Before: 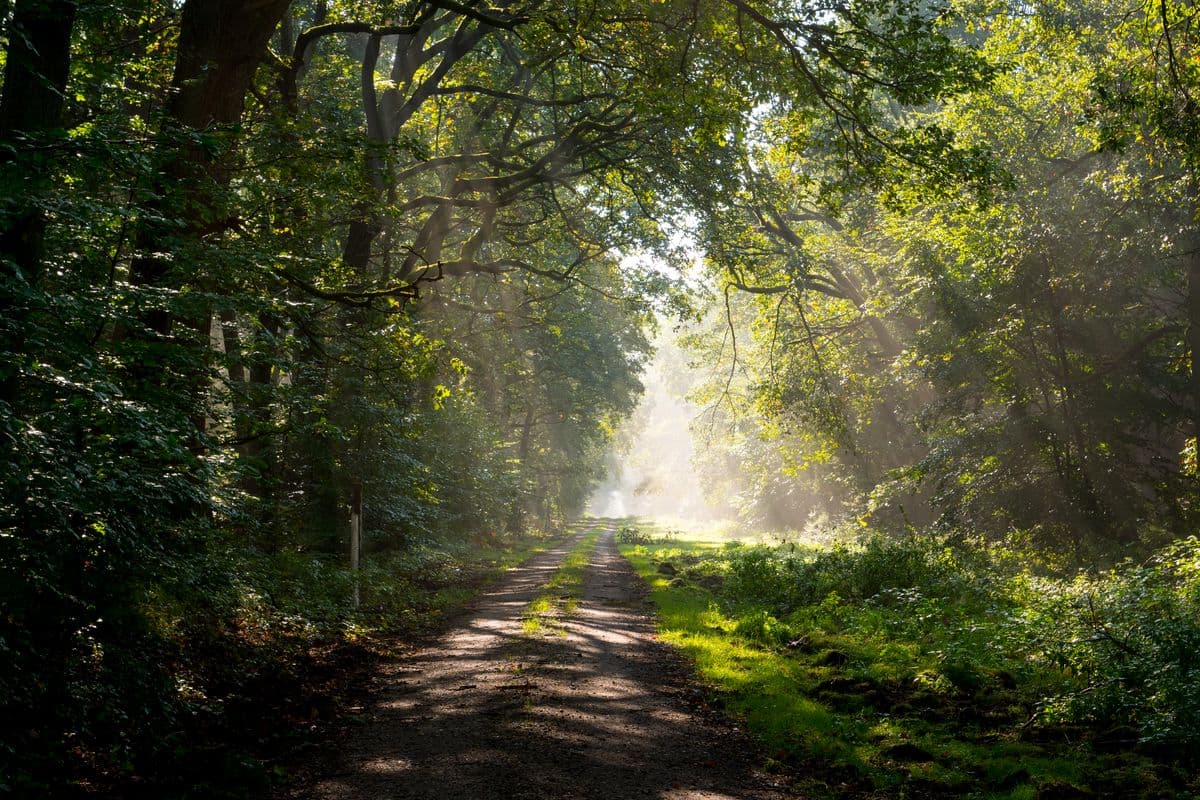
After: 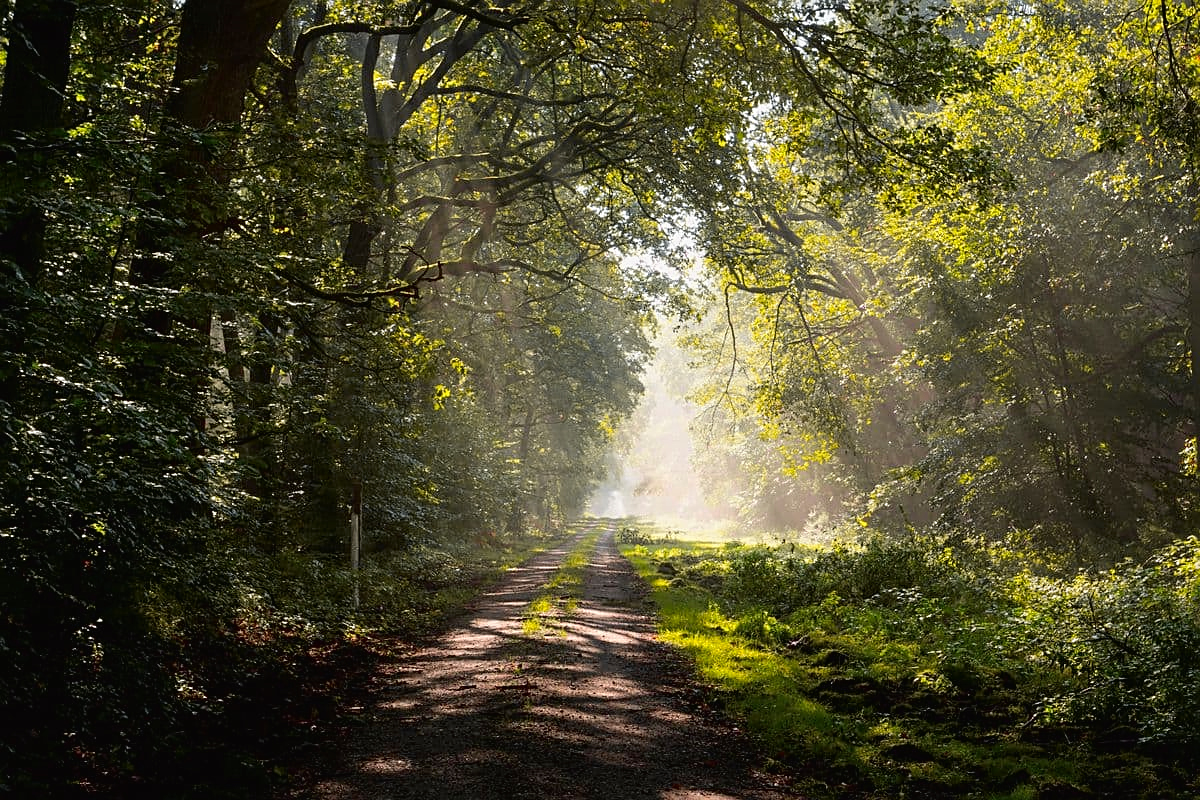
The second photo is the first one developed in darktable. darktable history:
sharpen: on, module defaults
tone curve: curves: ch0 [(0, 0.013) (0.036, 0.035) (0.274, 0.288) (0.504, 0.536) (0.844, 0.84) (1, 0.97)]; ch1 [(0, 0) (0.389, 0.403) (0.462, 0.48) (0.499, 0.5) (0.522, 0.534) (0.567, 0.588) (0.626, 0.645) (0.749, 0.781) (1, 1)]; ch2 [(0, 0) (0.457, 0.486) (0.5, 0.501) (0.533, 0.539) (0.599, 0.6) (0.704, 0.732) (1, 1)], color space Lab, independent channels, preserve colors none
